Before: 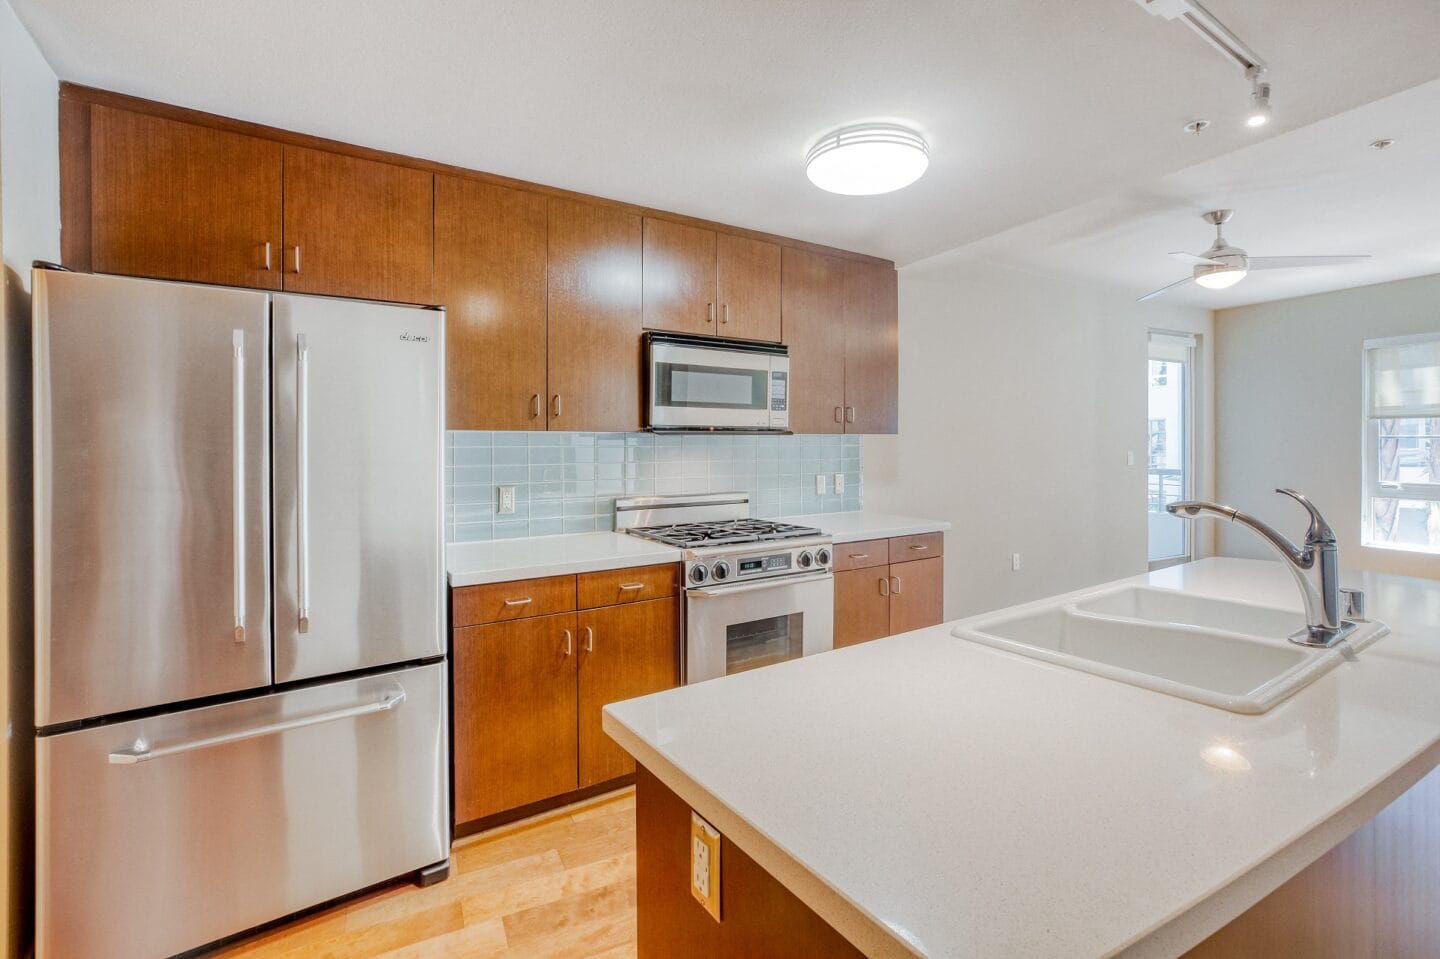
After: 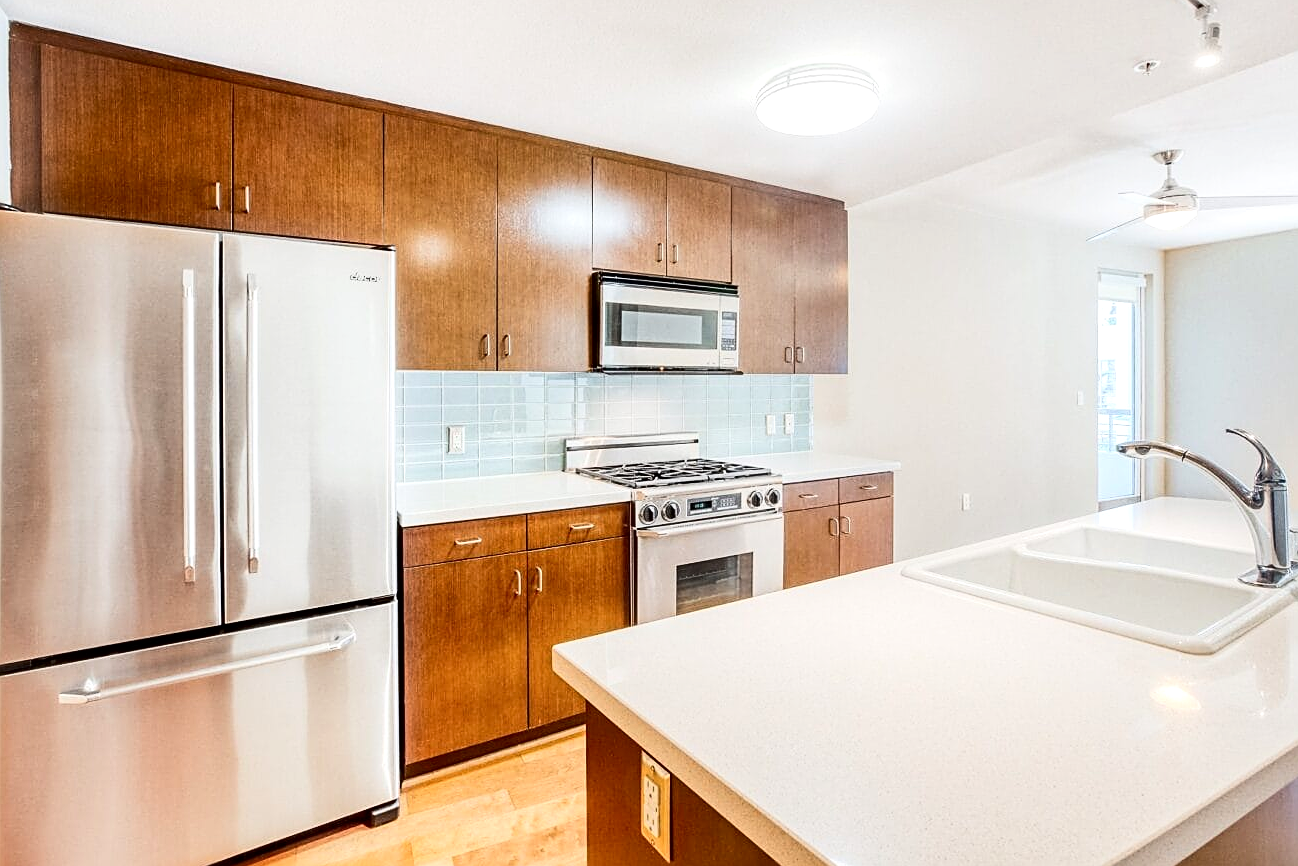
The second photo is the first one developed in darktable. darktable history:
contrast brightness saturation: contrast 0.221
crop: left 3.524%, top 6.356%, right 6.27%, bottom 3.279%
tone equalizer: -8 EV -0.413 EV, -7 EV -0.392 EV, -6 EV -0.338 EV, -5 EV -0.213 EV, -3 EV 0.235 EV, -2 EV 0.333 EV, -1 EV 0.4 EV, +0 EV 0.438 EV
sharpen: on, module defaults
